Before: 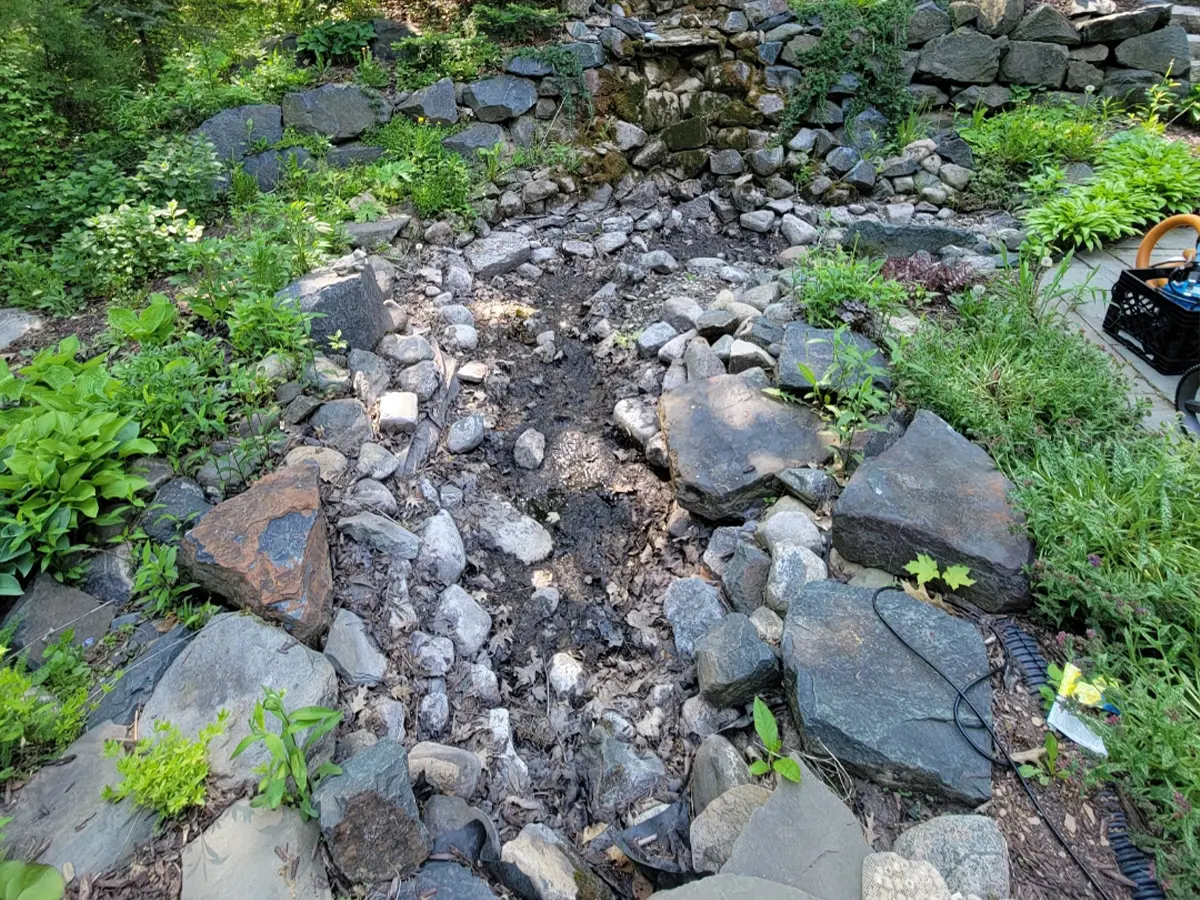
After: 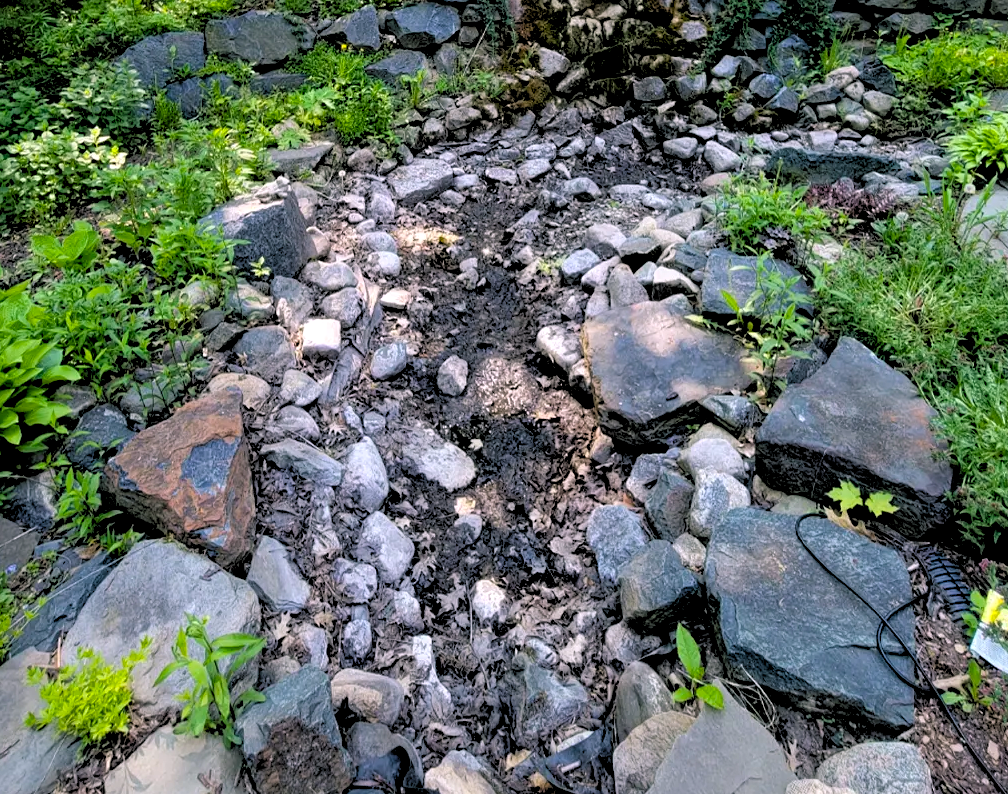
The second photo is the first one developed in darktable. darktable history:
color balance rgb: shadows lift › chroma 2%, shadows lift › hue 217.2°, power › chroma 0.25%, power › hue 60°, highlights gain › chroma 1.5%, highlights gain › hue 309.6°, global offset › luminance -0.5%, perceptual saturation grading › global saturation 15%, global vibrance 20%
rgb levels: levels [[0.034, 0.472, 0.904], [0, 0.5, 1], [0, 0.5, 1]]
crop: left 6.446%, top 8.188%, right 9.538%, bottom 3.548%
